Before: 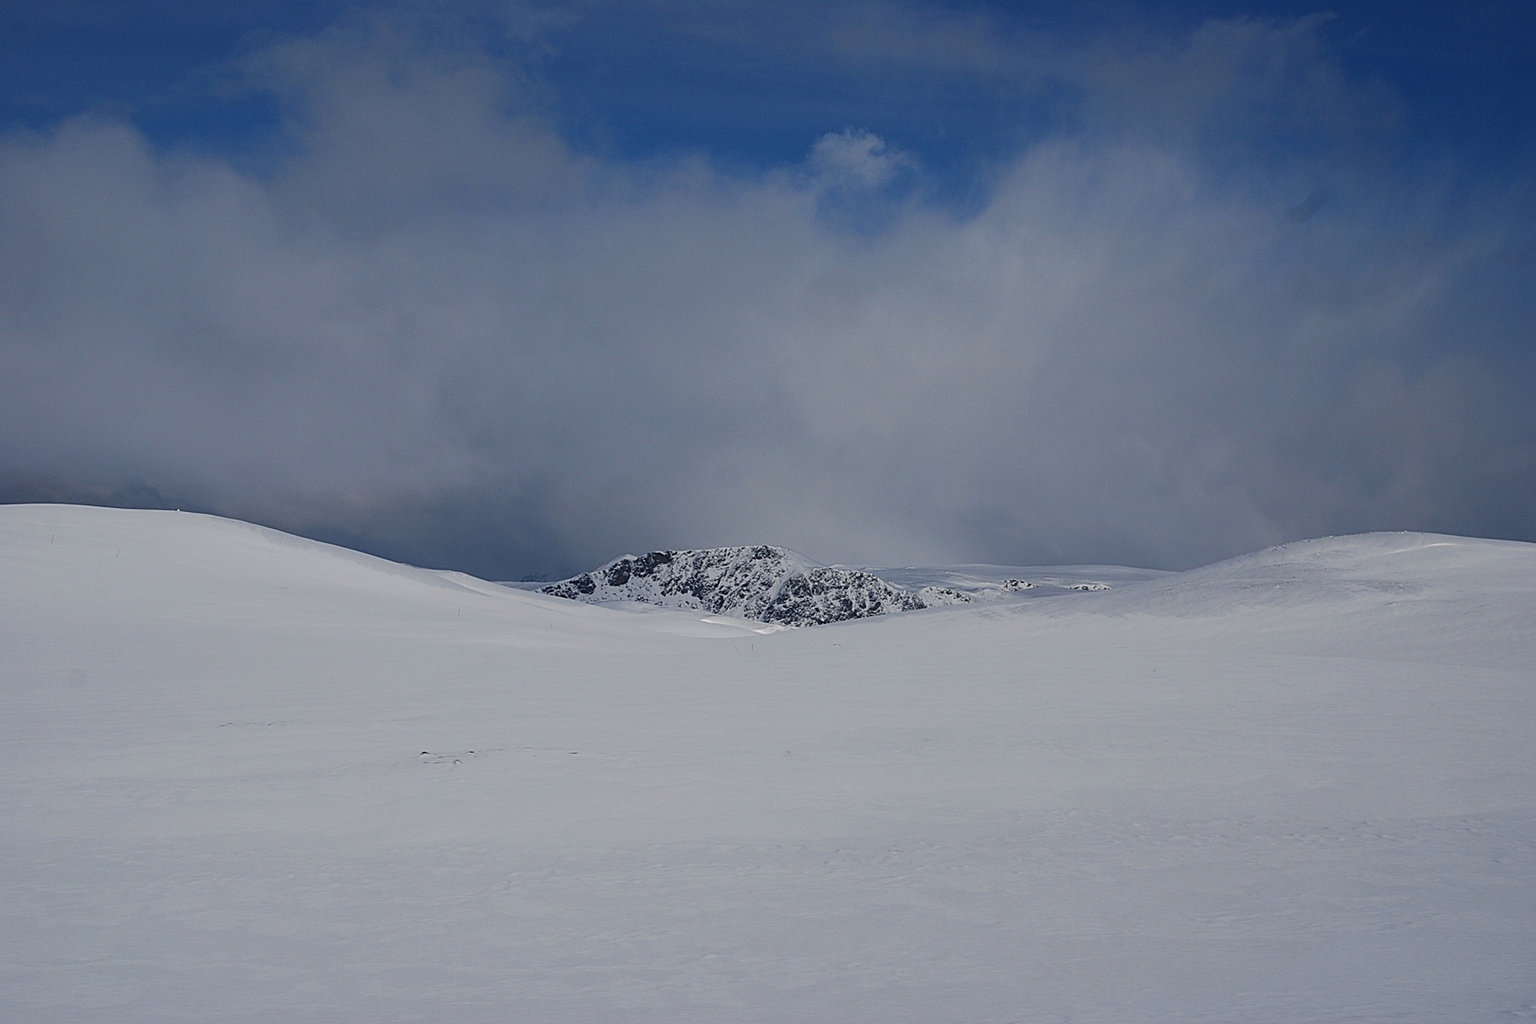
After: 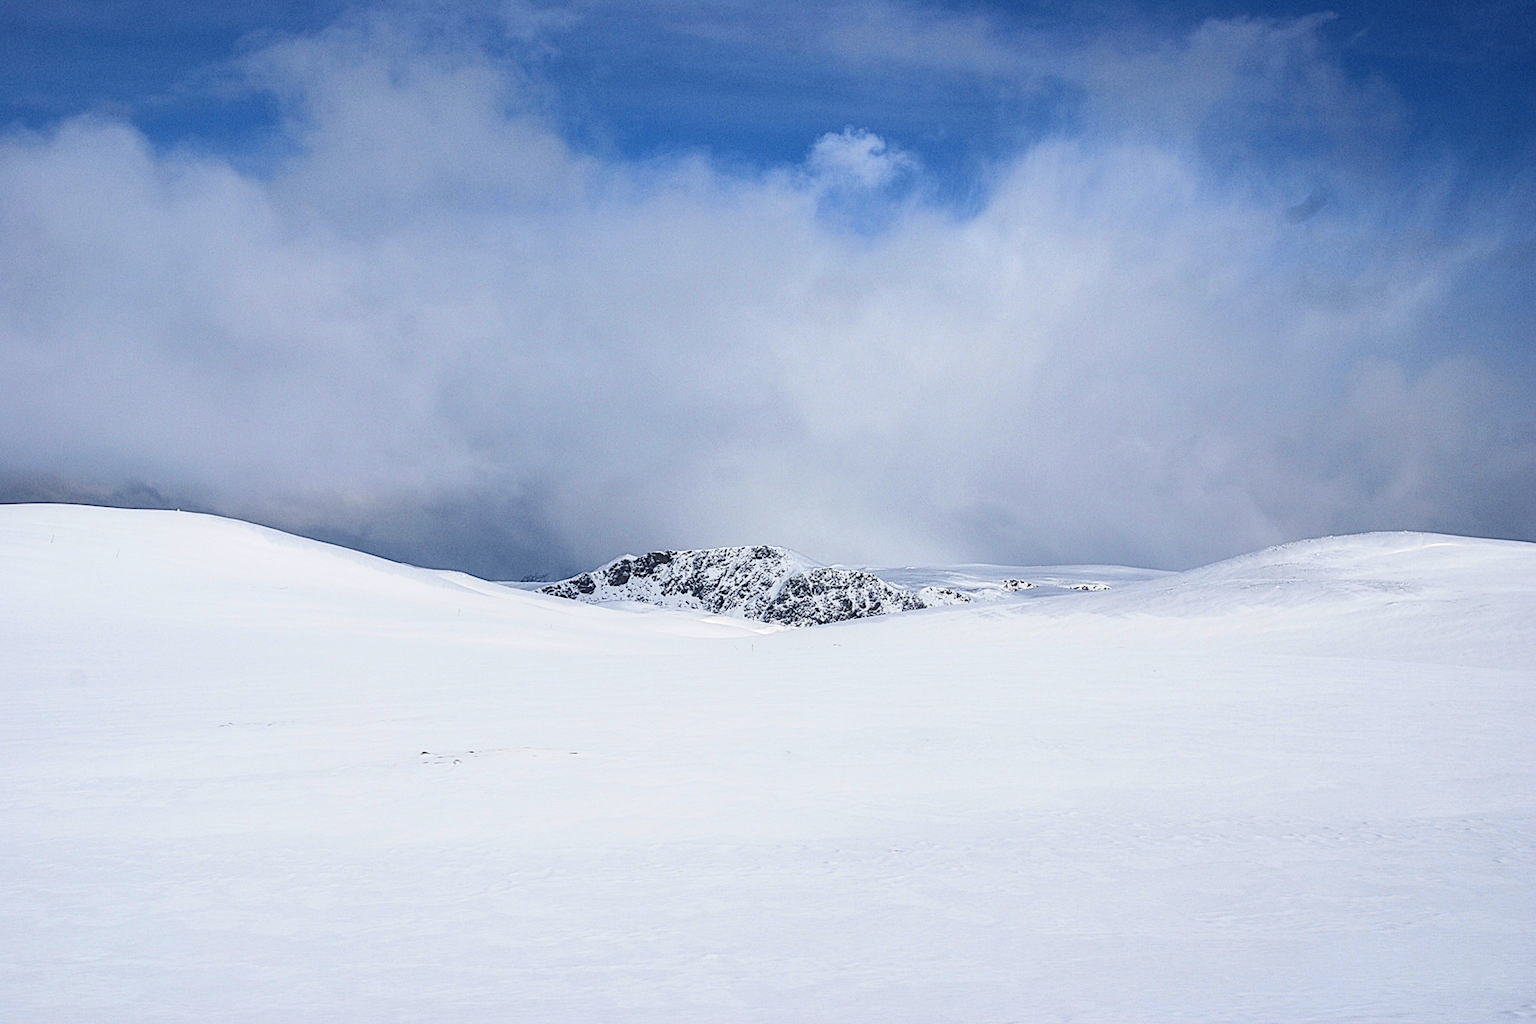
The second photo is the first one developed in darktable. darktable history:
base curve: curves: ch0 [(0, 0) (0.018, 0.026) (0.143, 0.37) (0.33, 0.731) (0.458, 0.853) (0.735, 0.965) (0.905, 0.986) (1, 1)]
local contrast: on, module defaults
